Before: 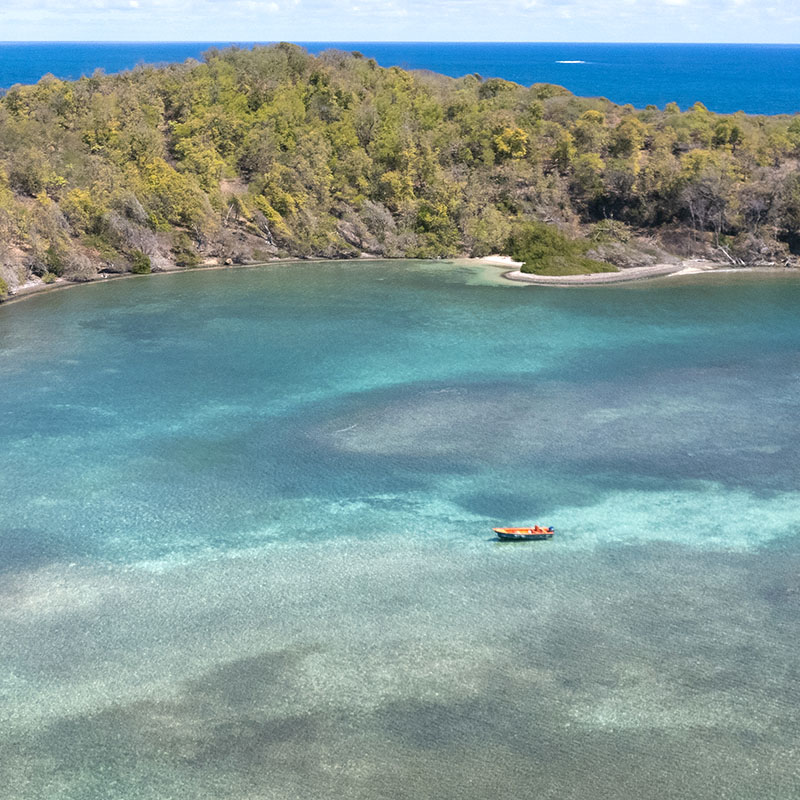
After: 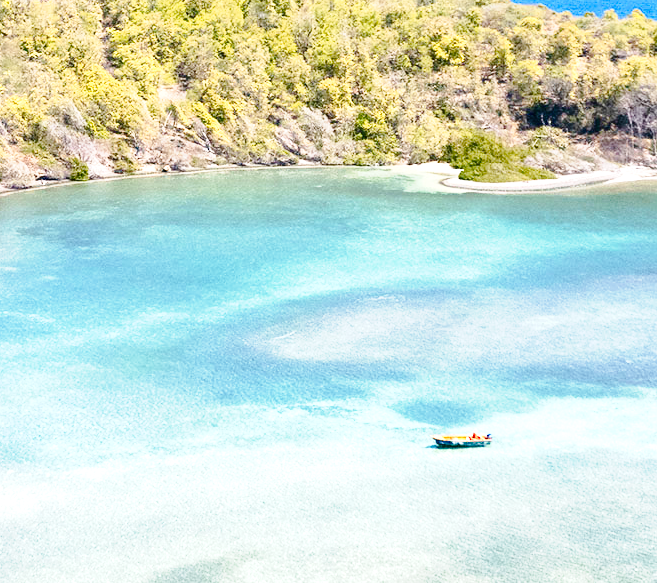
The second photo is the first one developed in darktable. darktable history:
crop: left 7.844%, top 11.659%, right 9.923%, bottom 15.42%
tone curve: curves: ch0 [(0, 0) (0.136, 0.071) (0.346, 0.366) (0.489, 0.573) (0.66, 0.748) (0.858, 0.926) (1, 0.977)]; ch1 [(0, 0) (0.353, 0.344) (0.45, 0.46) (0.498, 0.498) (0.521, 0.512) (0.563, 0.559) (0.592, 0.605) (0.641, 0.673) (1, 1)]; ch2 [(0, 0) (0.333, 0.346) (0.375, 0.375) (0.424, 0.43) (0.476, 0.492) (0.502, 0.502) (0.524, 0.531) (0.579, 0.61) (0.612, 0.644) (0.641, 0.722) (1, 1)], preserve colors none
color balance rgb: perceptual saturation grading › global saturation 20.946%, perceptual saturation grading › highlights -19.942%, perceptual saturation grading › shadows 29.294%, global vibrance 16.534%, saturation formula JzAzBz (2021)
exposure: black level correction 0, exposure 1.2 EV, compensate highlight preservation false
